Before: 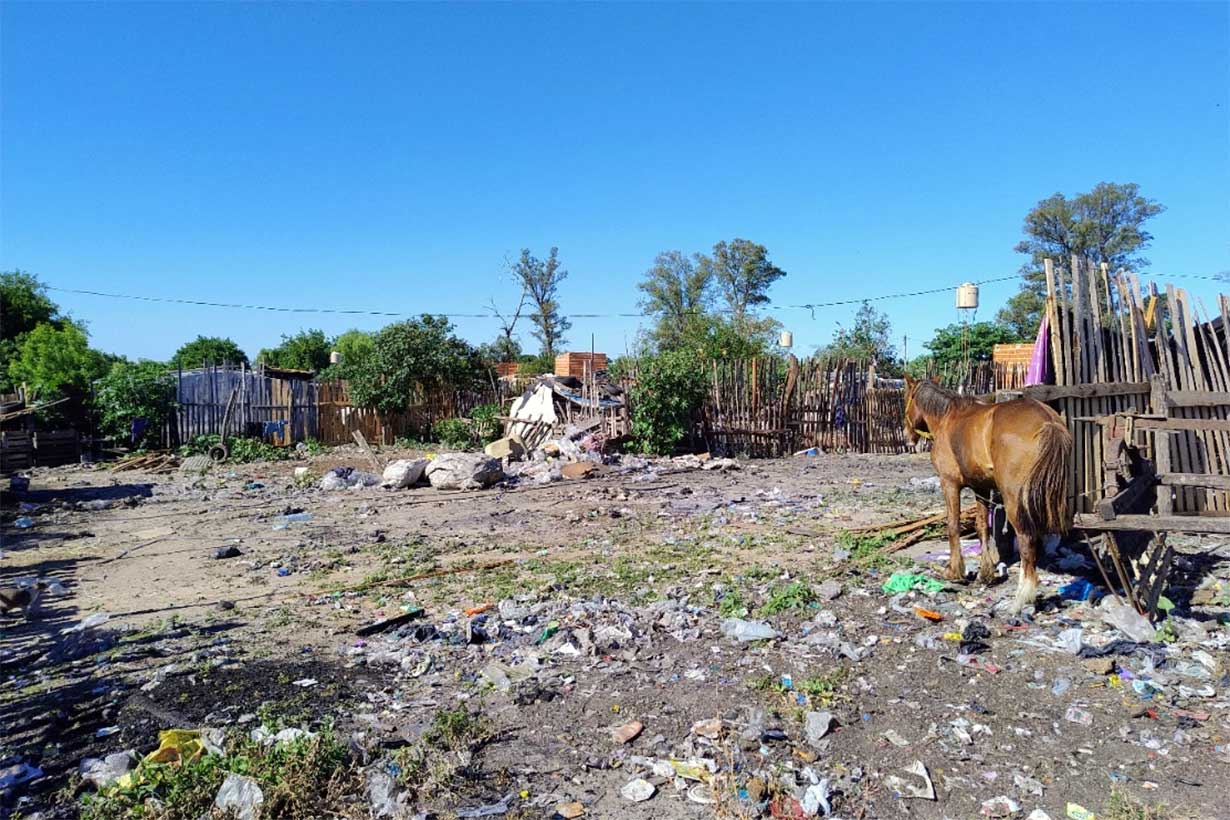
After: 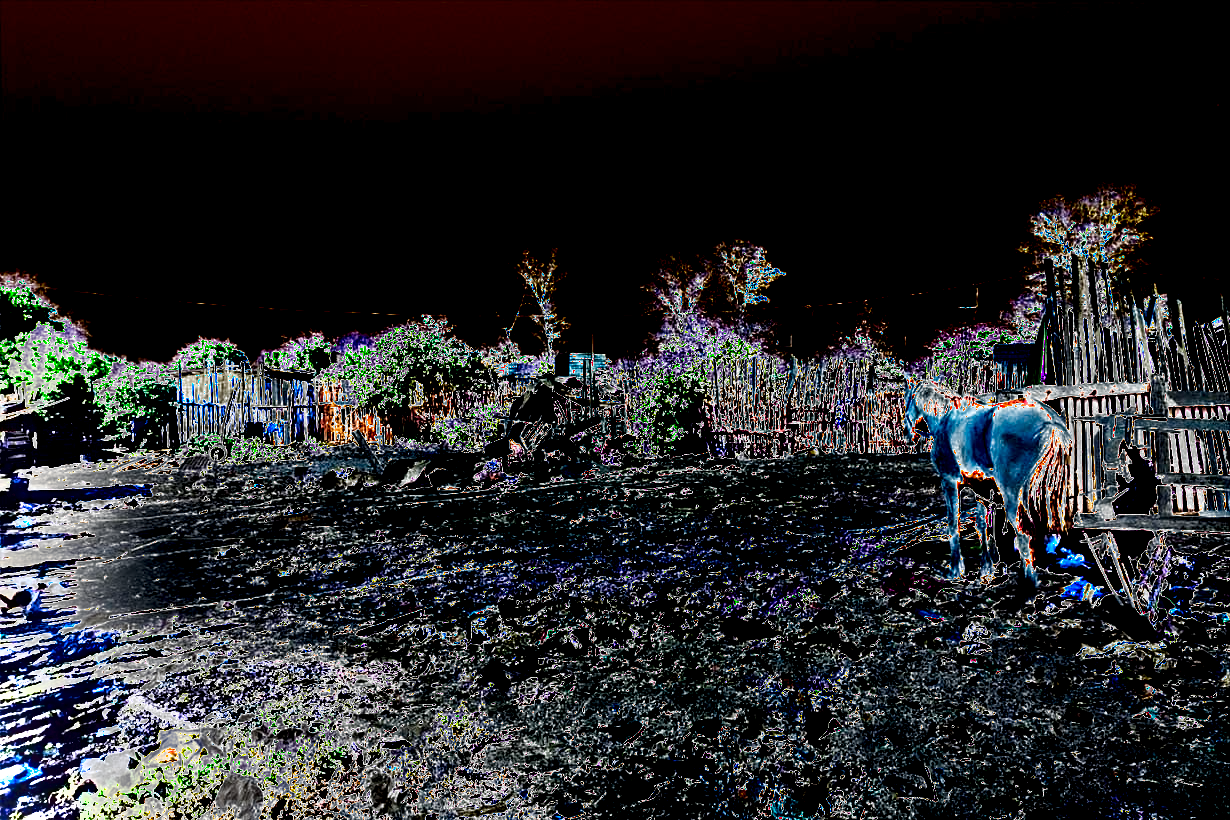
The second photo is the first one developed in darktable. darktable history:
exposure: black level correction 0, exposure 4.036 EV, compensate highlight preservation false
shadows and highlights: soften with gaussian
